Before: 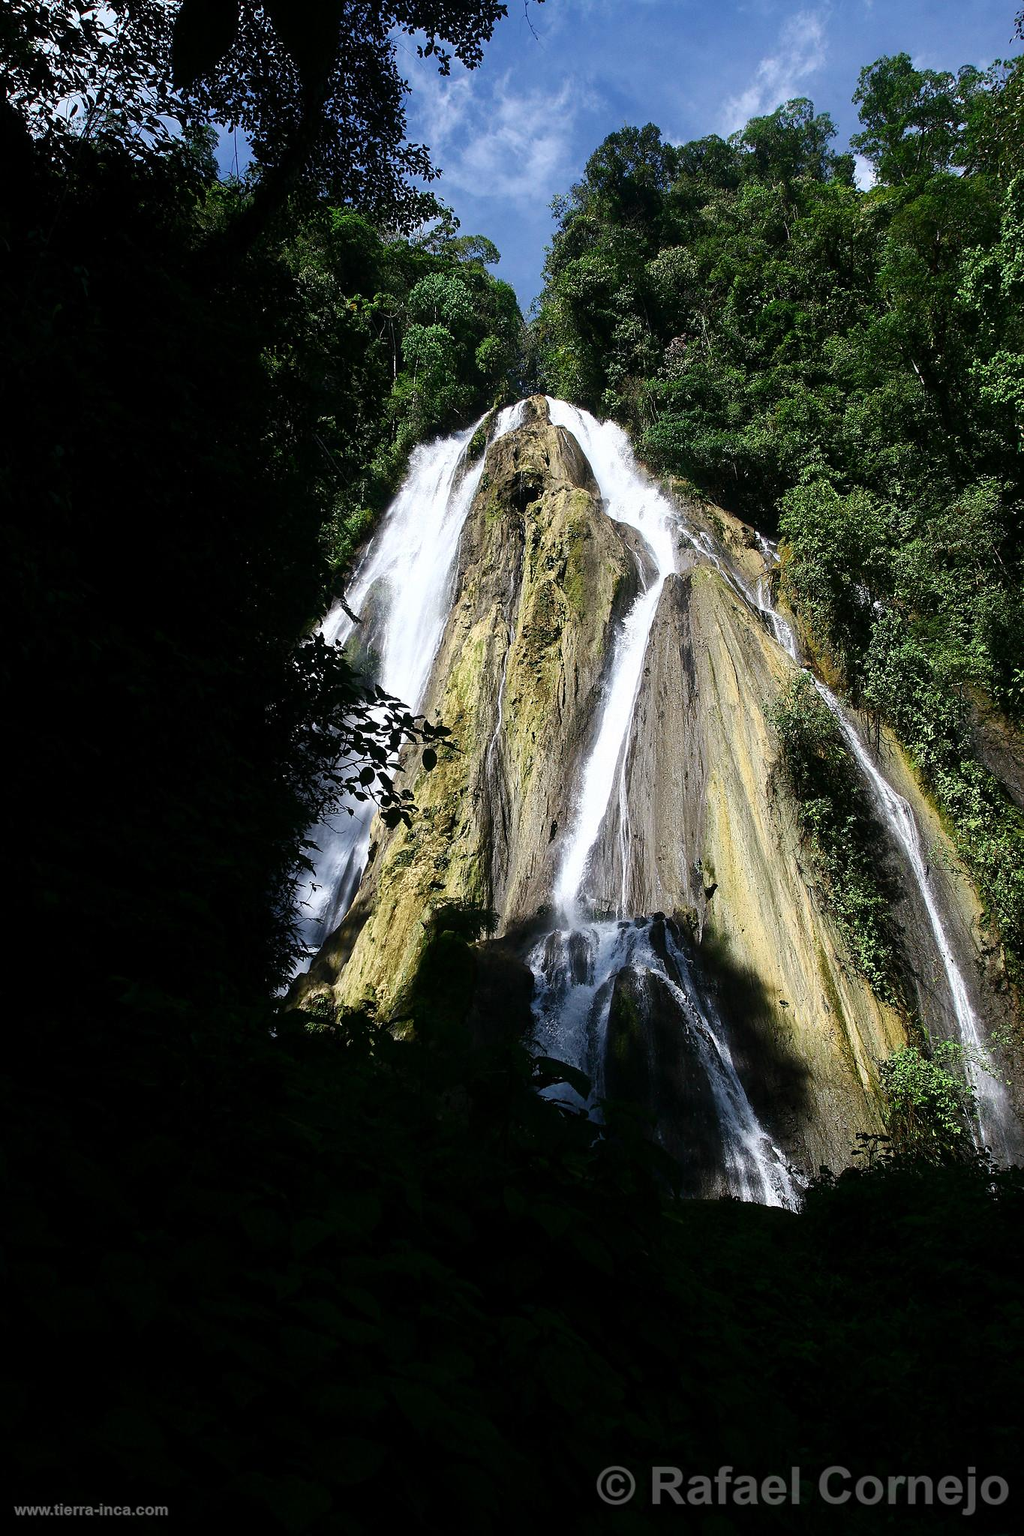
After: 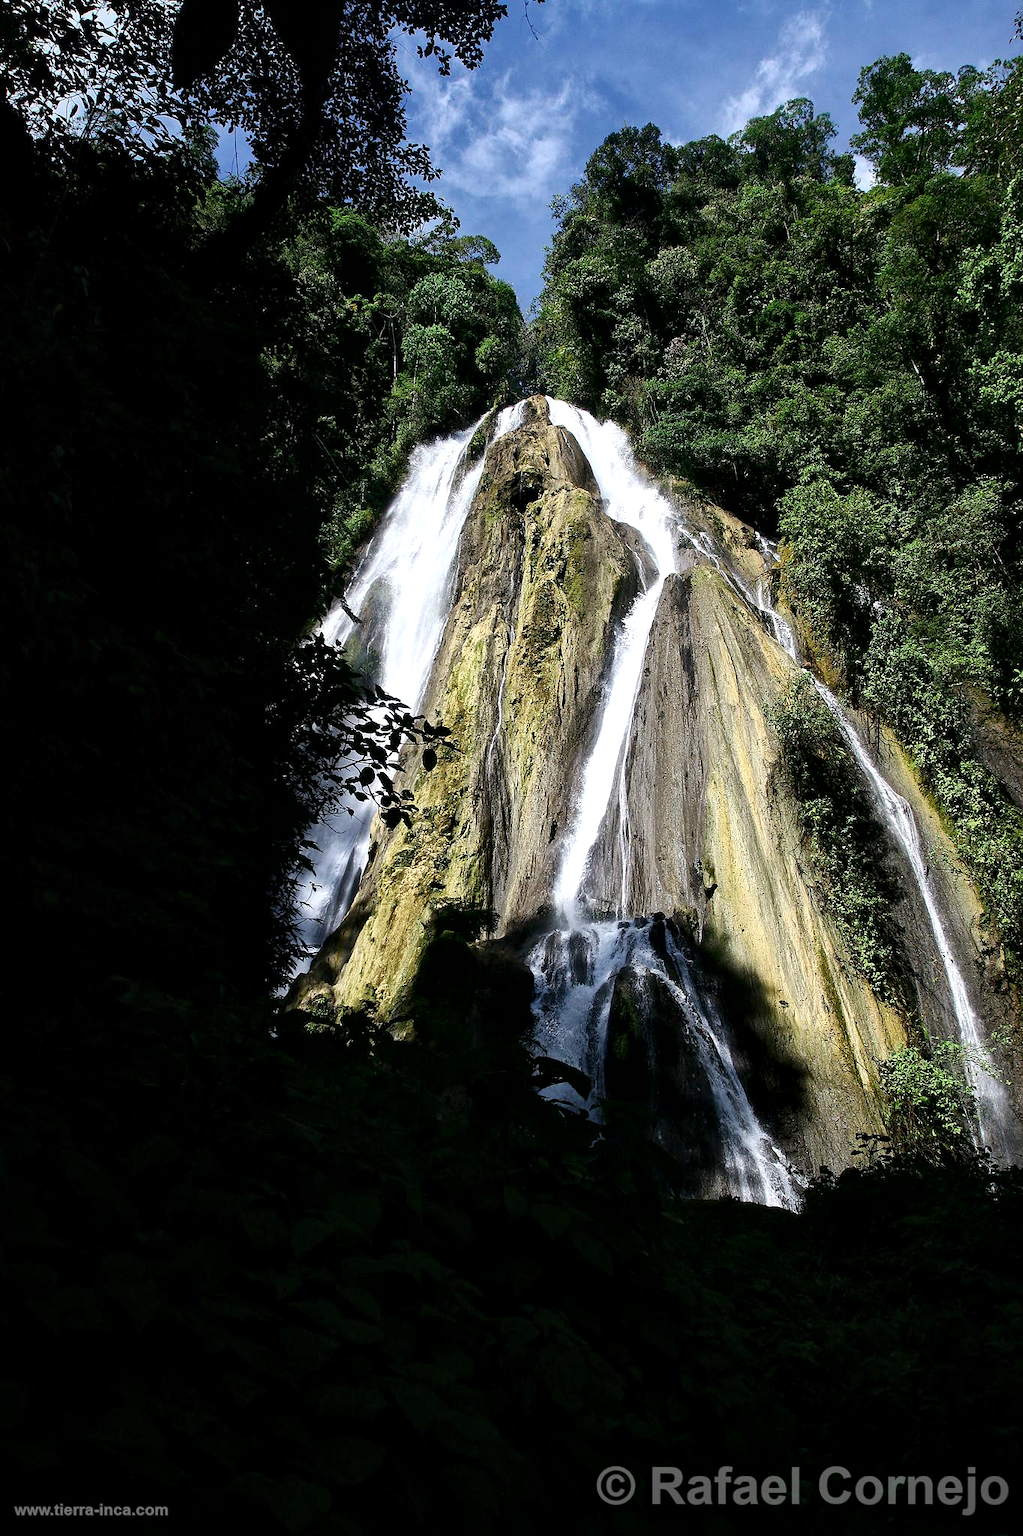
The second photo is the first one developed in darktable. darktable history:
local contrast: mode bilateral grid, contrast 50, coarseness 49, detail 150%, midtone range 0.2
